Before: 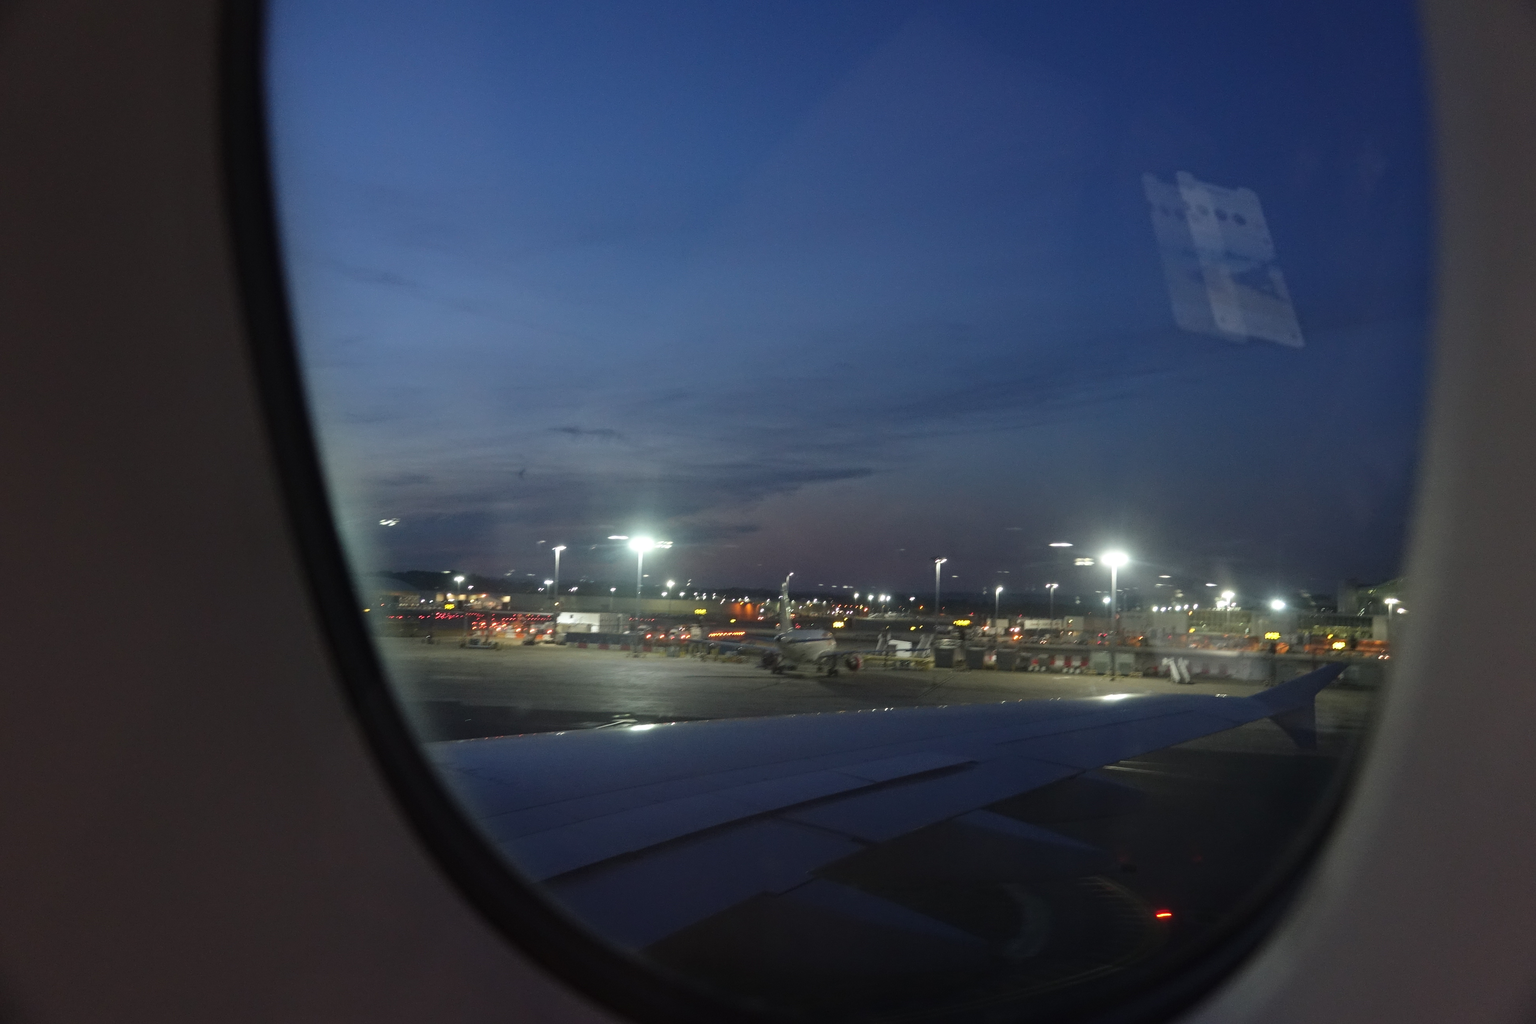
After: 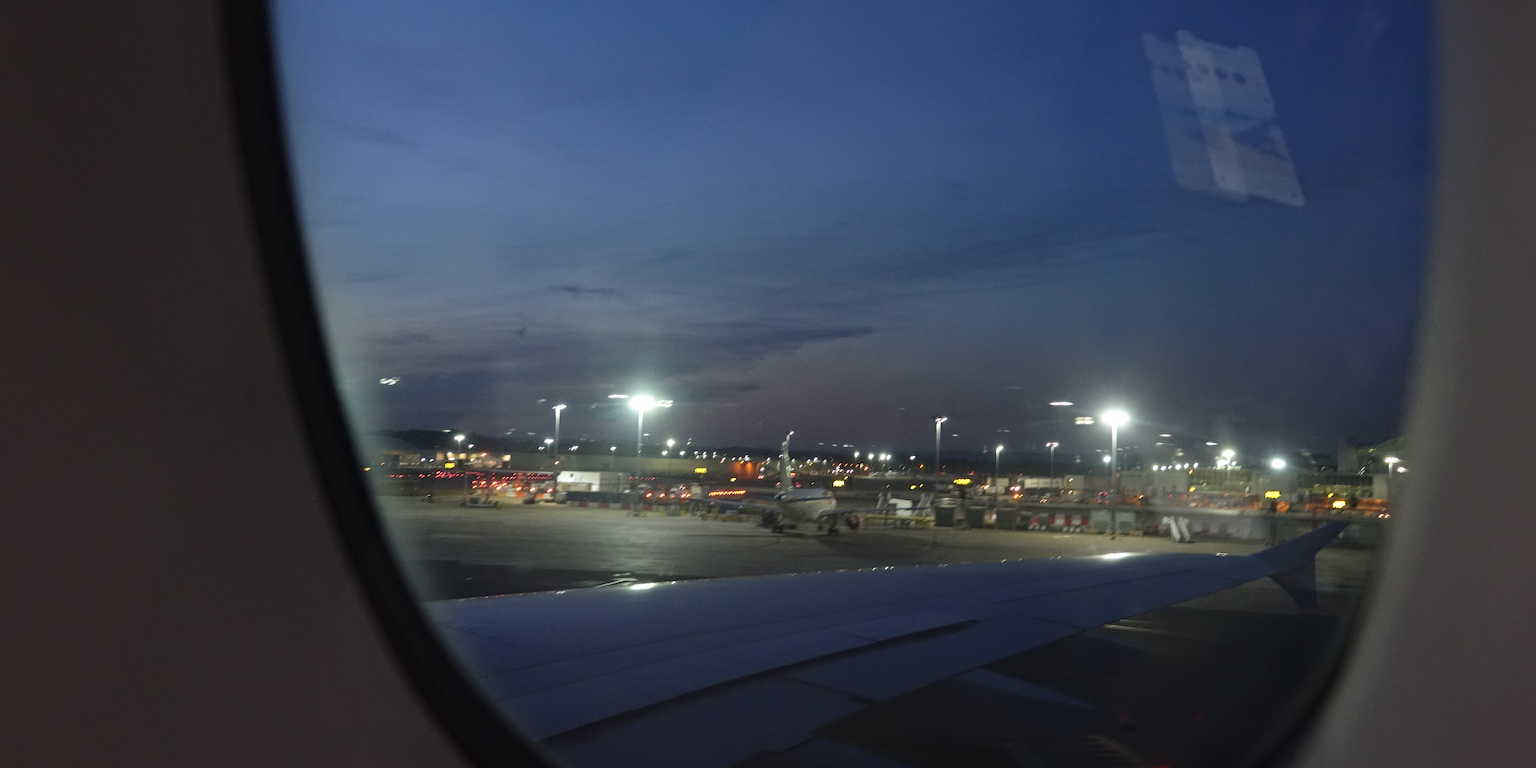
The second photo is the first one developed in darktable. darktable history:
shadows and highlights: shadows 5, soften with gaussian
crop: top 13.819%, bottom 11.169%
rotate and perspective: automatic cropping off
